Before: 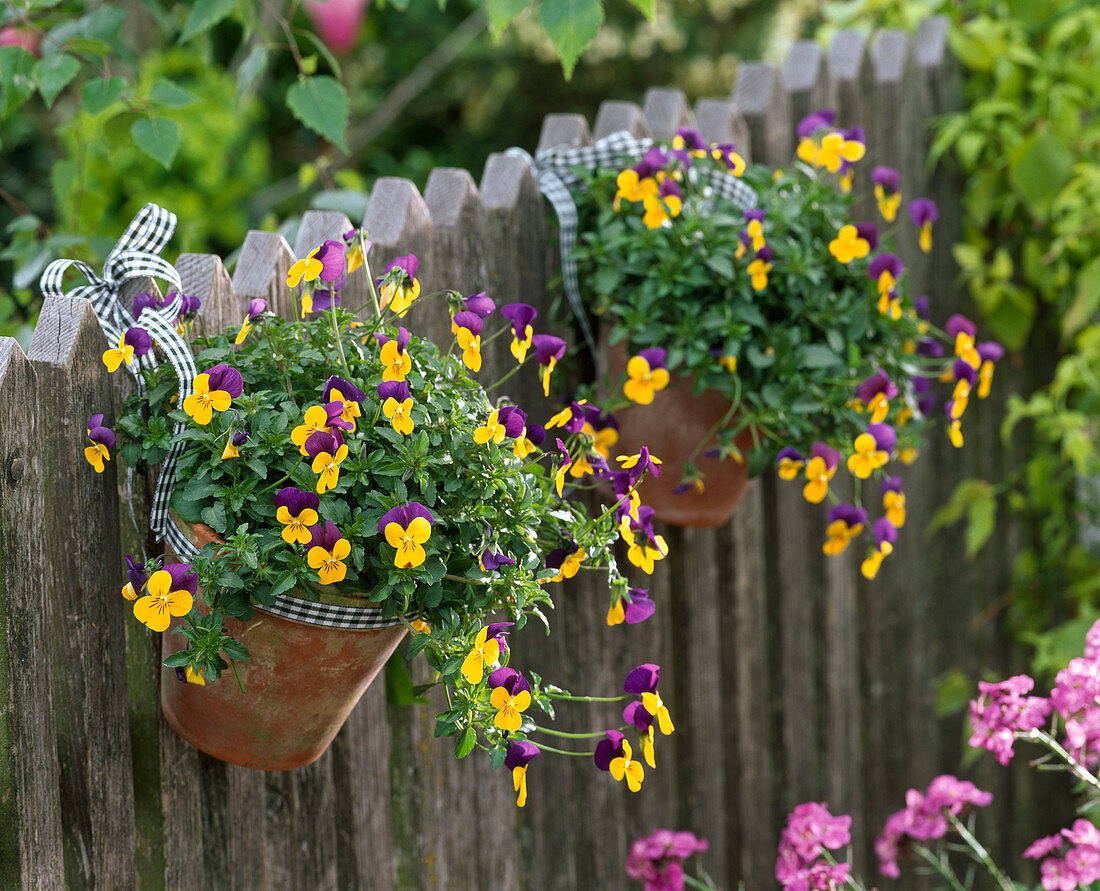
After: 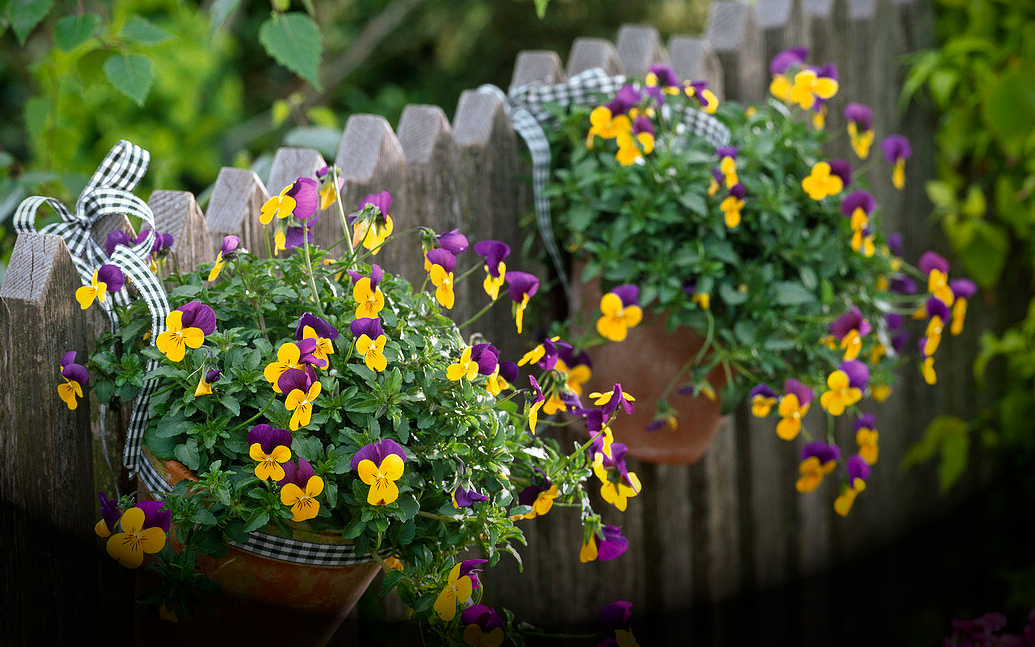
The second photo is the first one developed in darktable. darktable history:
crop: left 2.502%, top 7.115%, right 3.376%, bottom 20.191%
vignetting: brightness -0.985, saturation 0.493, center (-0.057, -0.358), automatic ratio true
